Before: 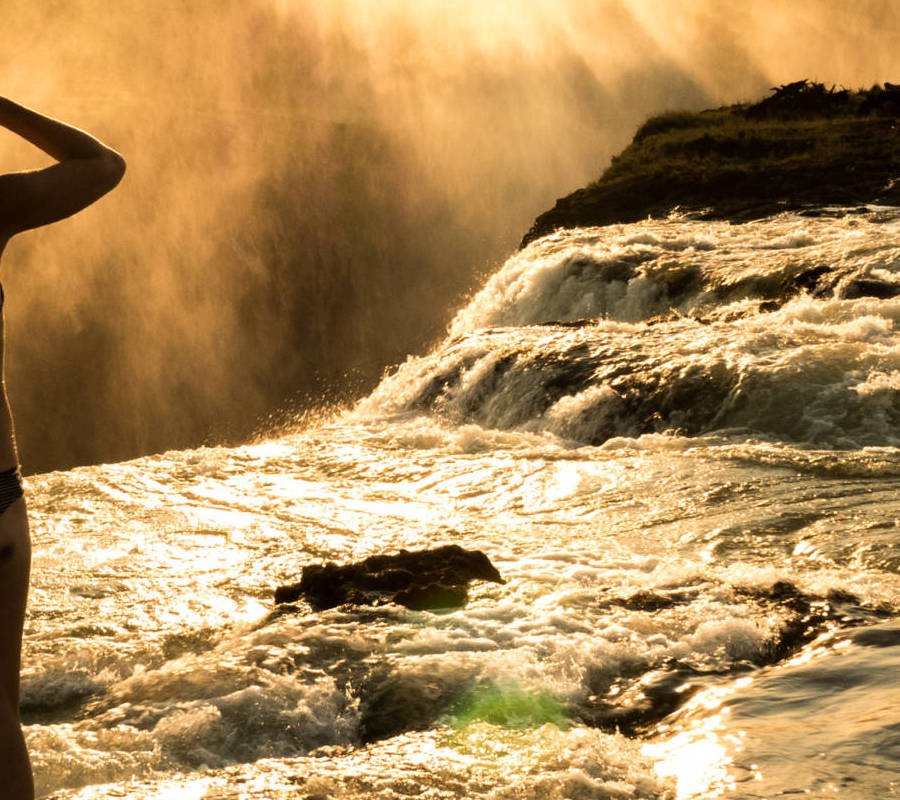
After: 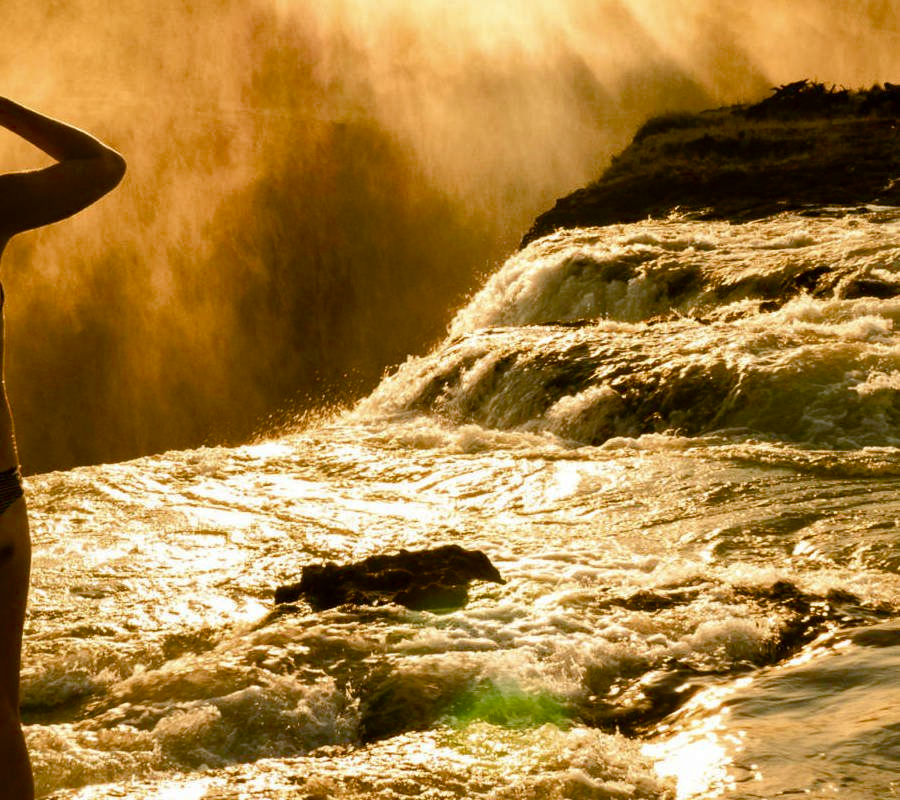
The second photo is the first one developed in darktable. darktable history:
shadows and highlights: on, module defaults
contrast brightness saturation: contrast 0.074
color balance rgb: perceptual saturation grading › global saturation 20%, perceptual saturation grading › highlights -25.798%, perceptual saturation grading › shadows 50.5%, saturation formula JzAzBz (2021)
